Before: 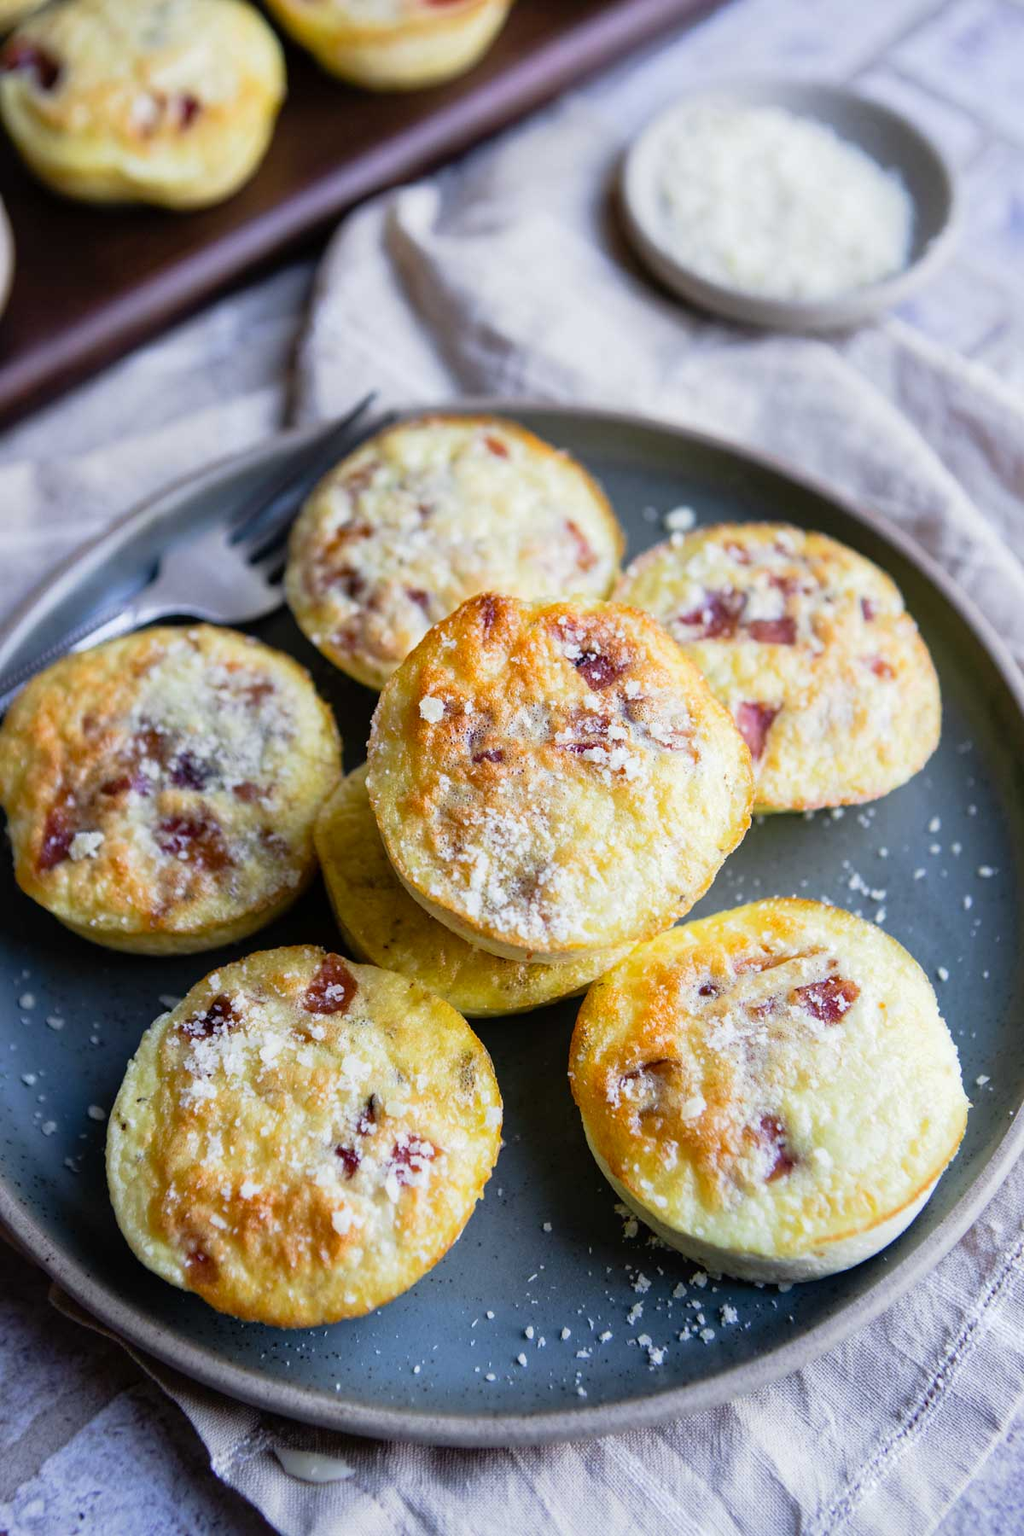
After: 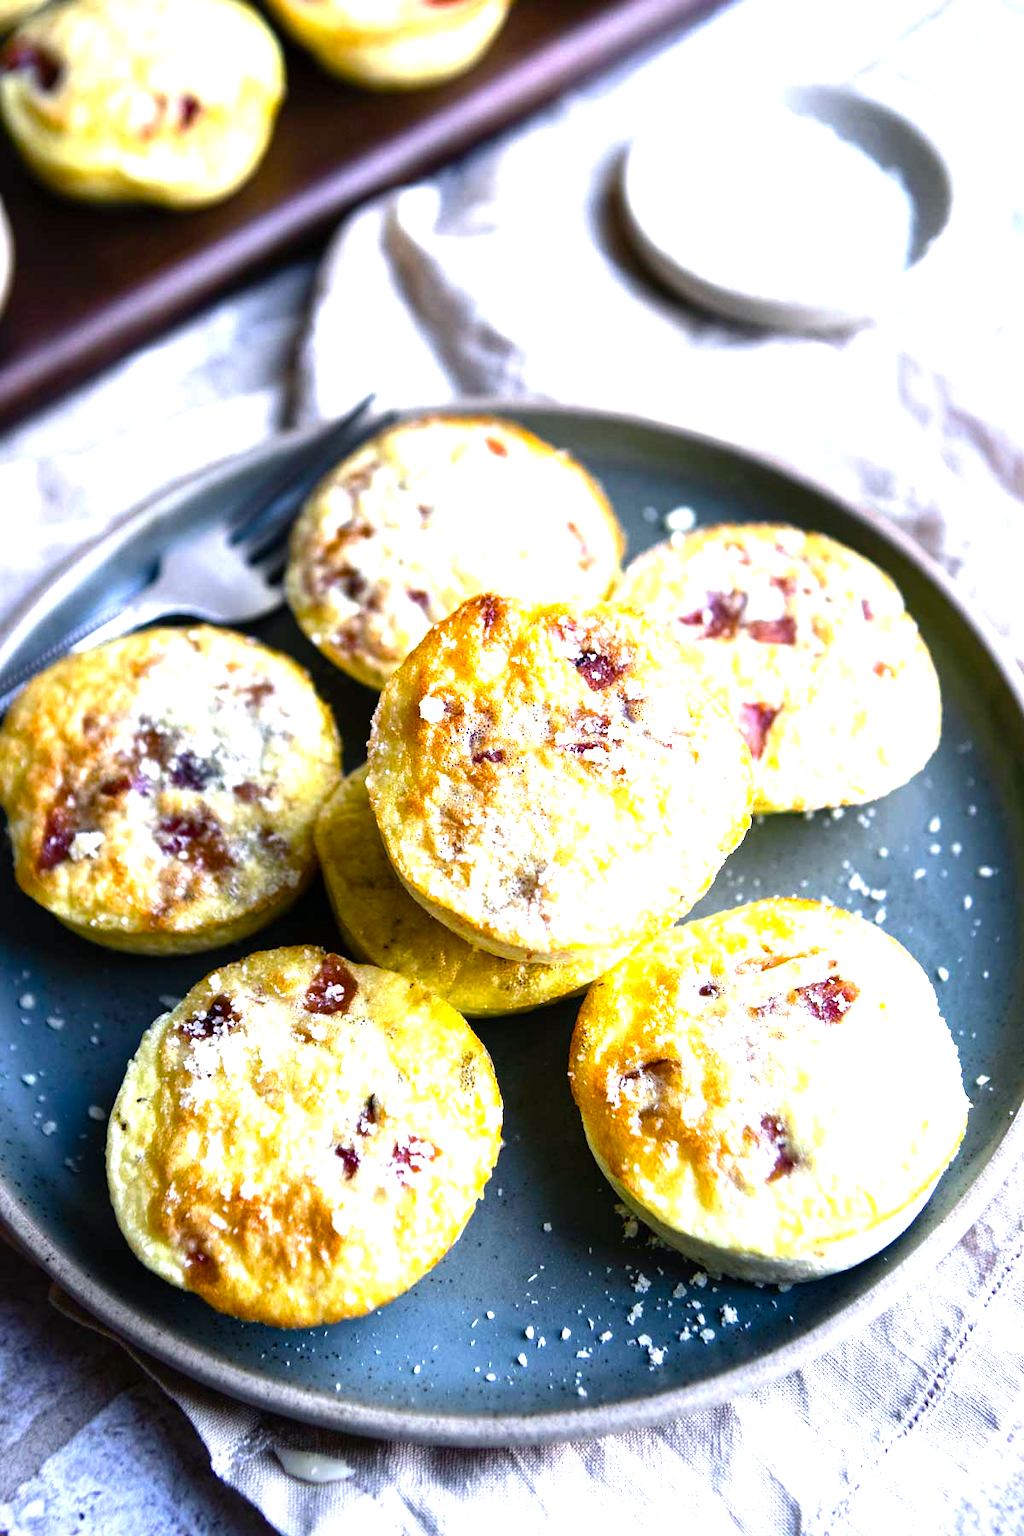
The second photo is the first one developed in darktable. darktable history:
color balance rgb: shadows lift › chroma 2.065%, shadows lift › hue 215.65°, perceptual saturation grading › global saturation 20%, perceptual saturation grading › highlights -25.053%, perceptual saturation grading › shadows 25.01%, perceptual brilliance grading › highlights 46.865%, perceptual brilliance grading › mid-tones 22.234%, perceptual brilliance grading › shadows -6.662%, global vibrance -16.426%, contrast -5.855%
